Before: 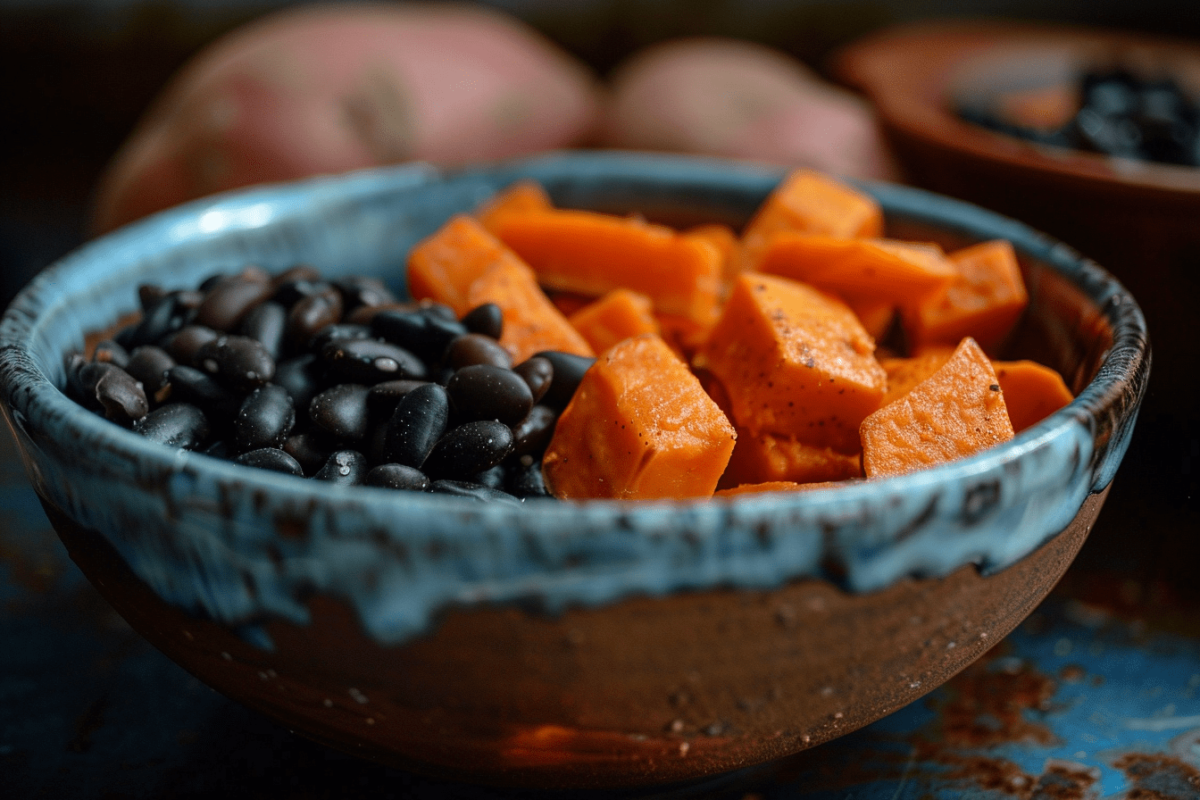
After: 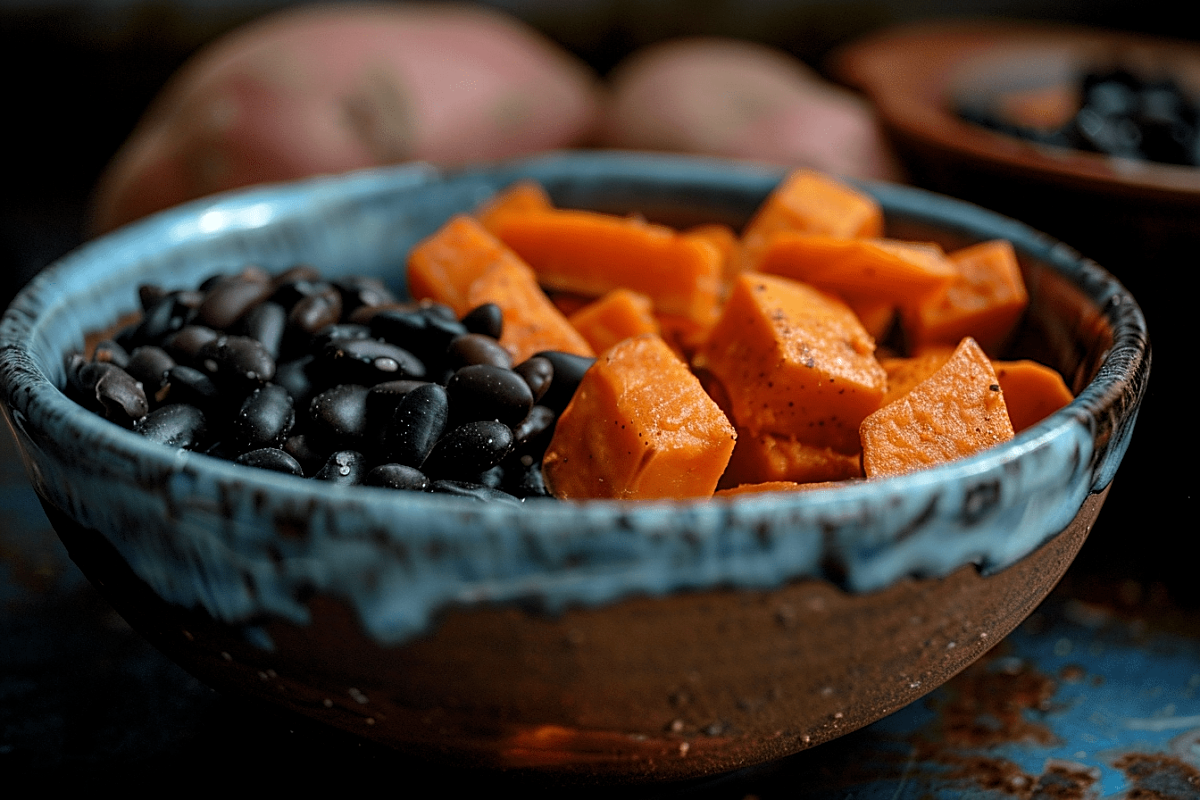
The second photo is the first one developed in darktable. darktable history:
levels: levels [0.026, 0.507, 0.987]
sharpen: on, module defaults
